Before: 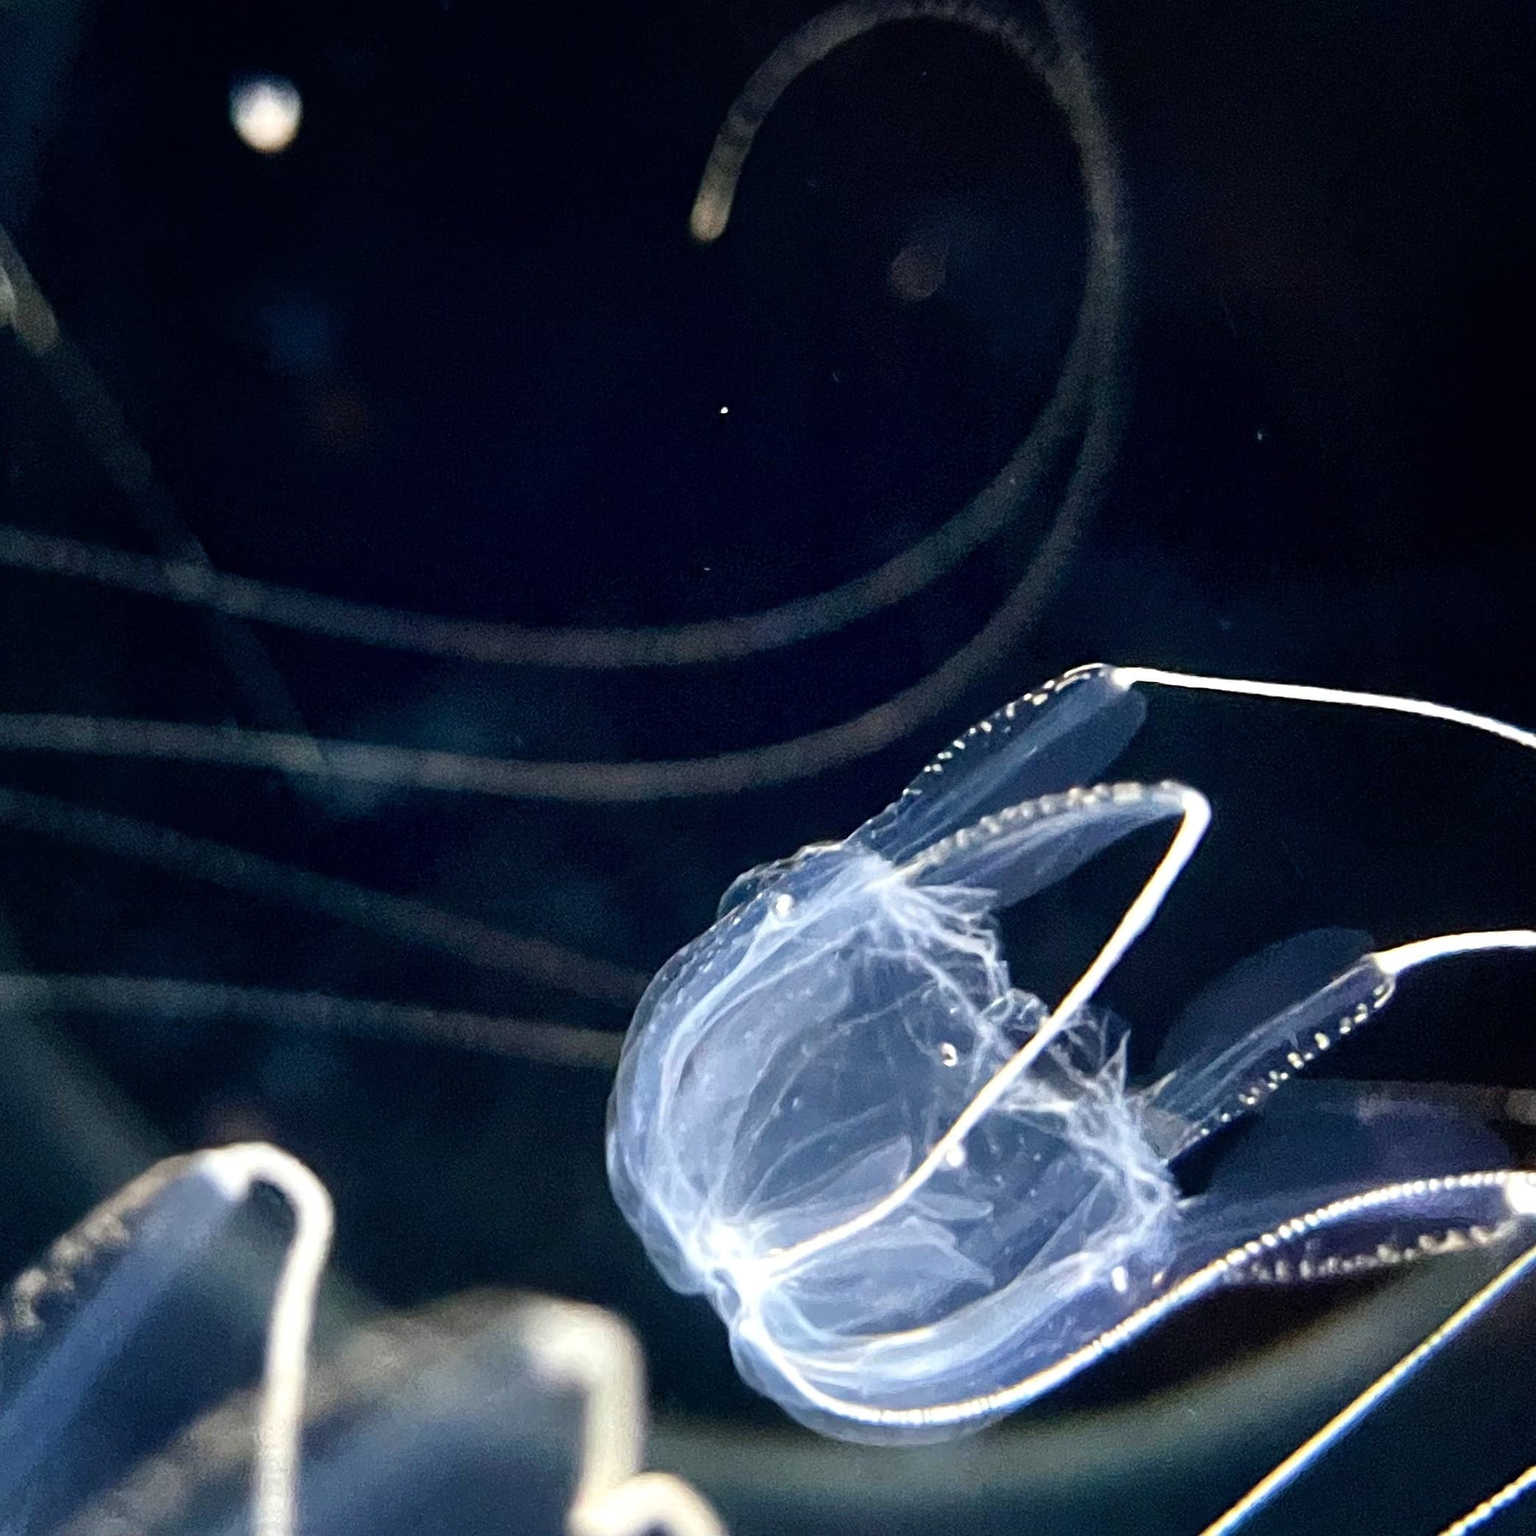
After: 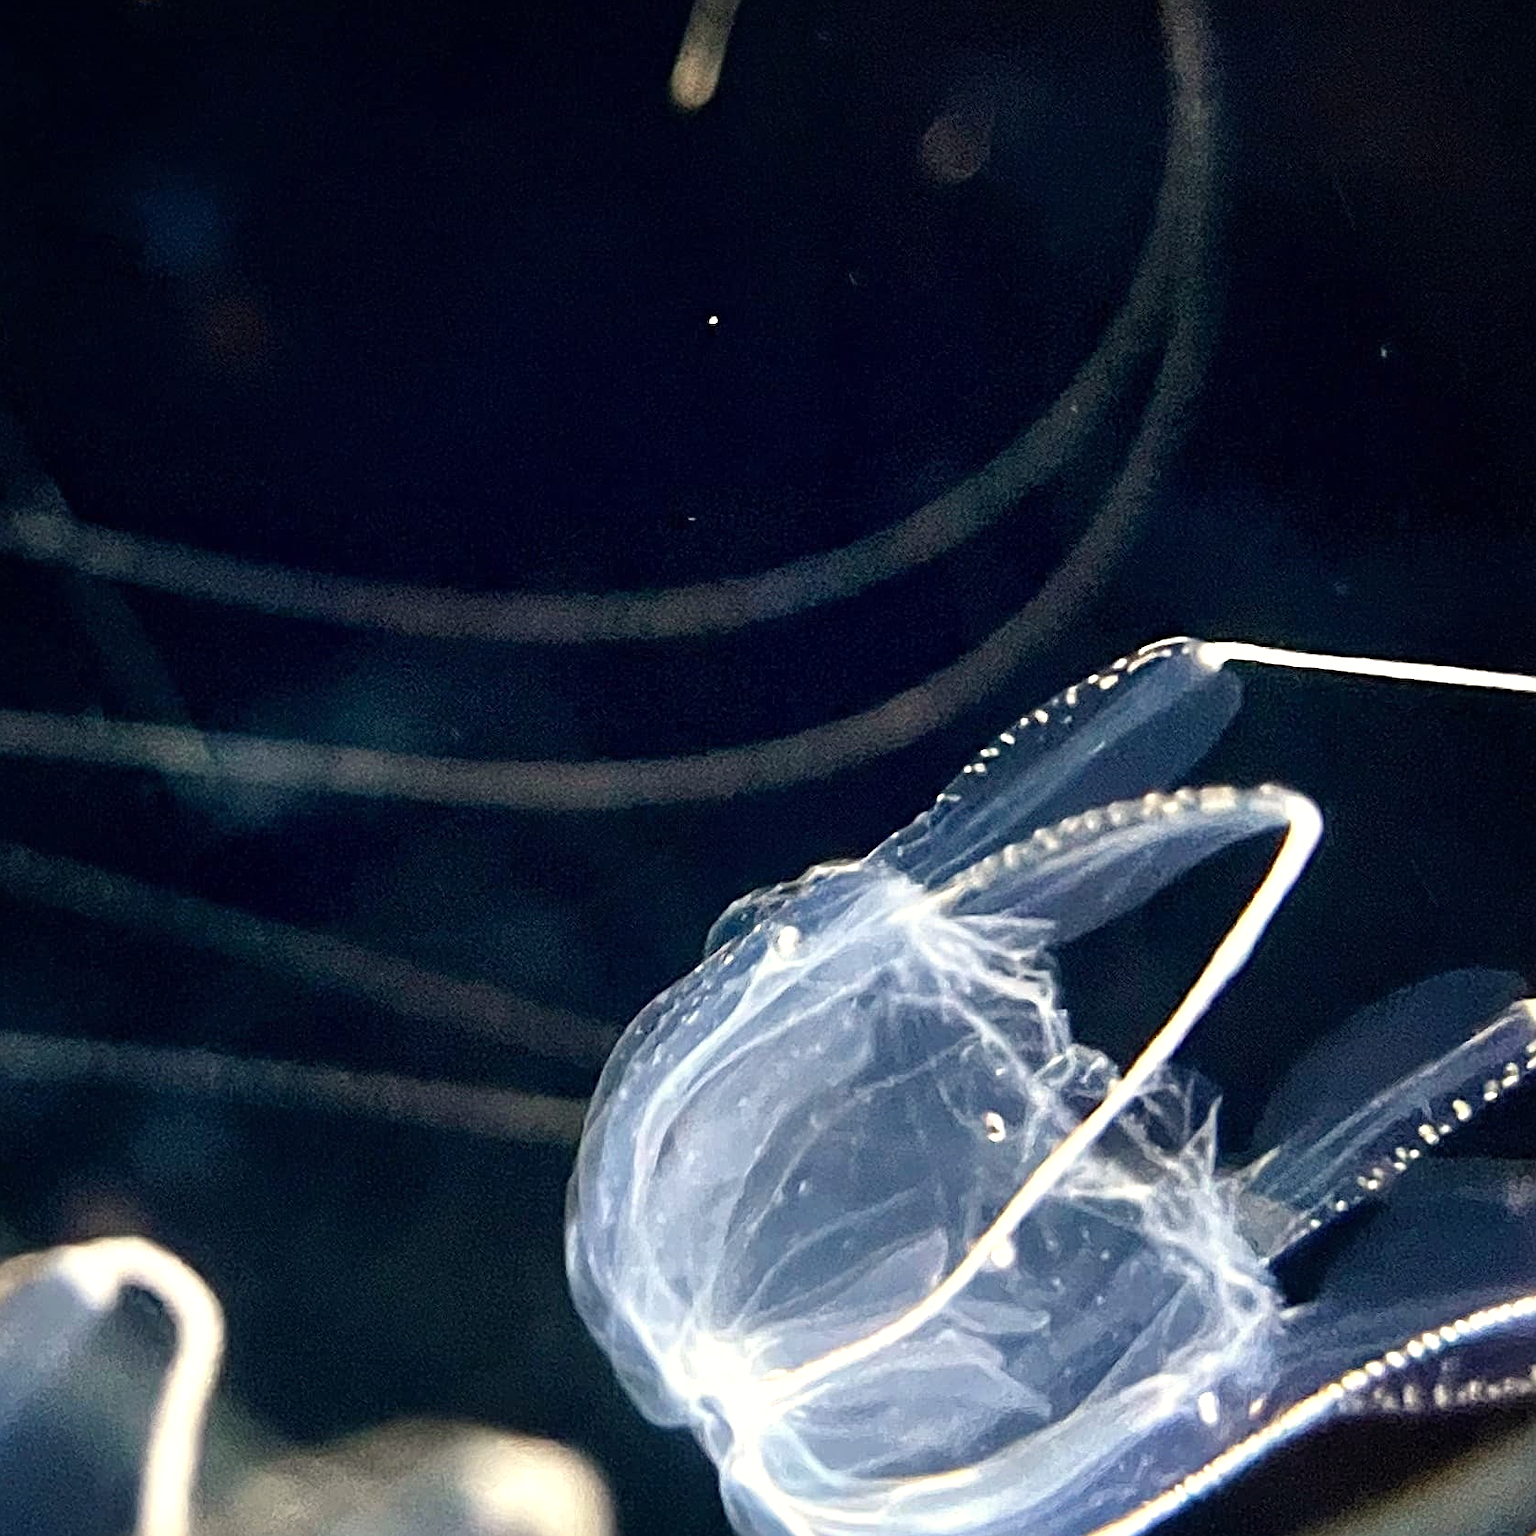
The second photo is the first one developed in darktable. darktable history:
exposure: exposure 0.2 EV, compensate highlight preservation false
white balance: red 1.045, blue 0.932
sharpen: on, module defaults
crop and rotate: left 10.071%, top 10.071%, right 10.02%, bottom 10.02%
